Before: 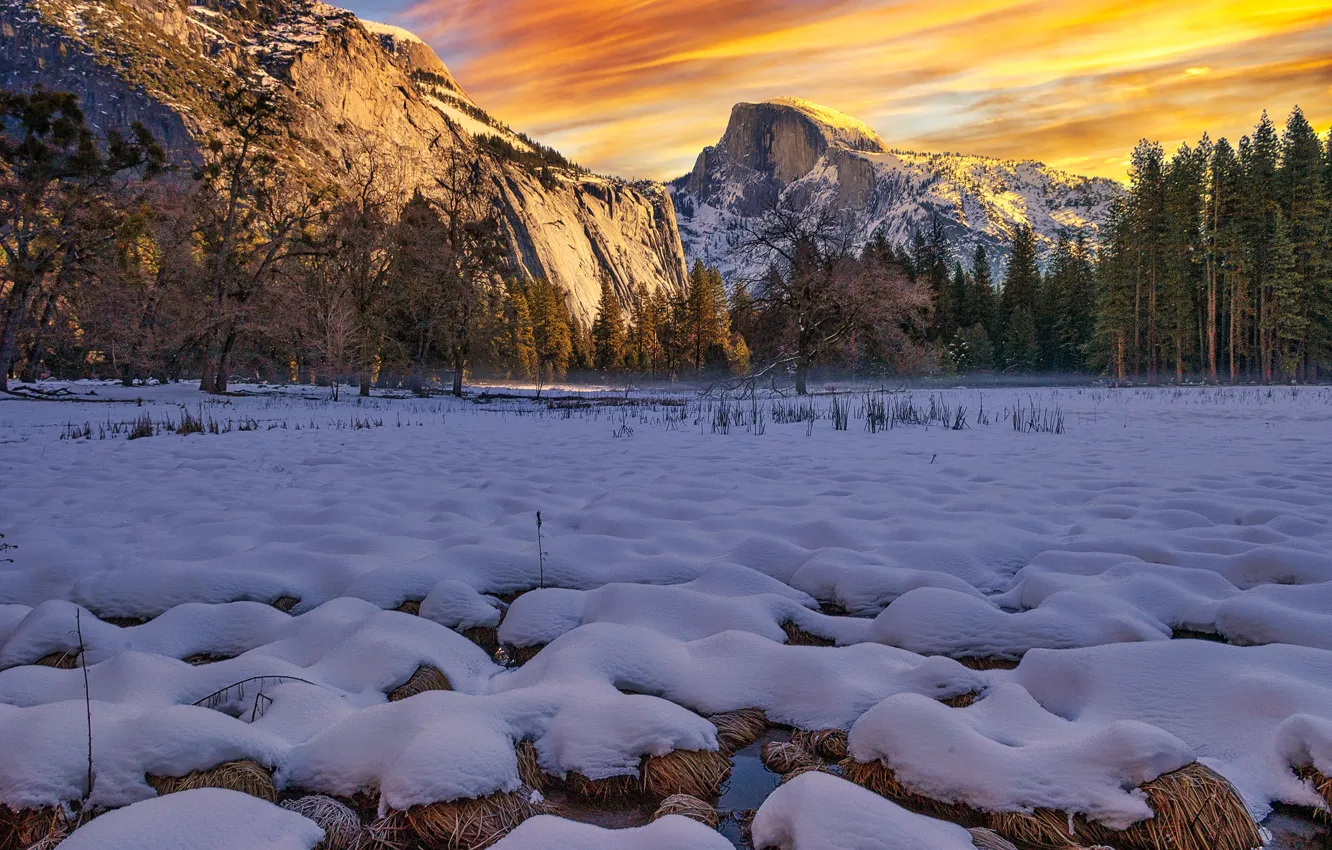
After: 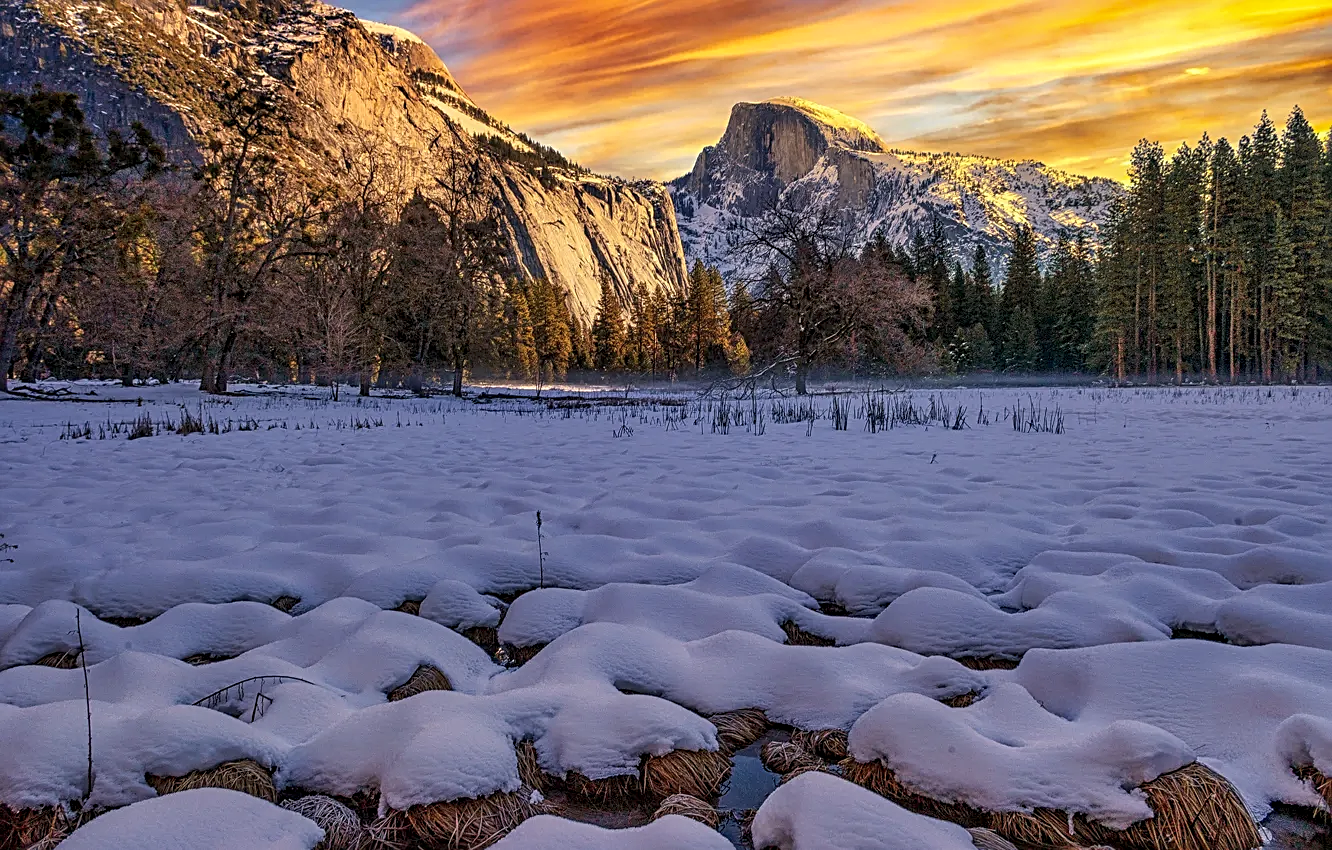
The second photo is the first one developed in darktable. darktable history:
sharpen: radius 2.77
local contrast: on, module defaults
